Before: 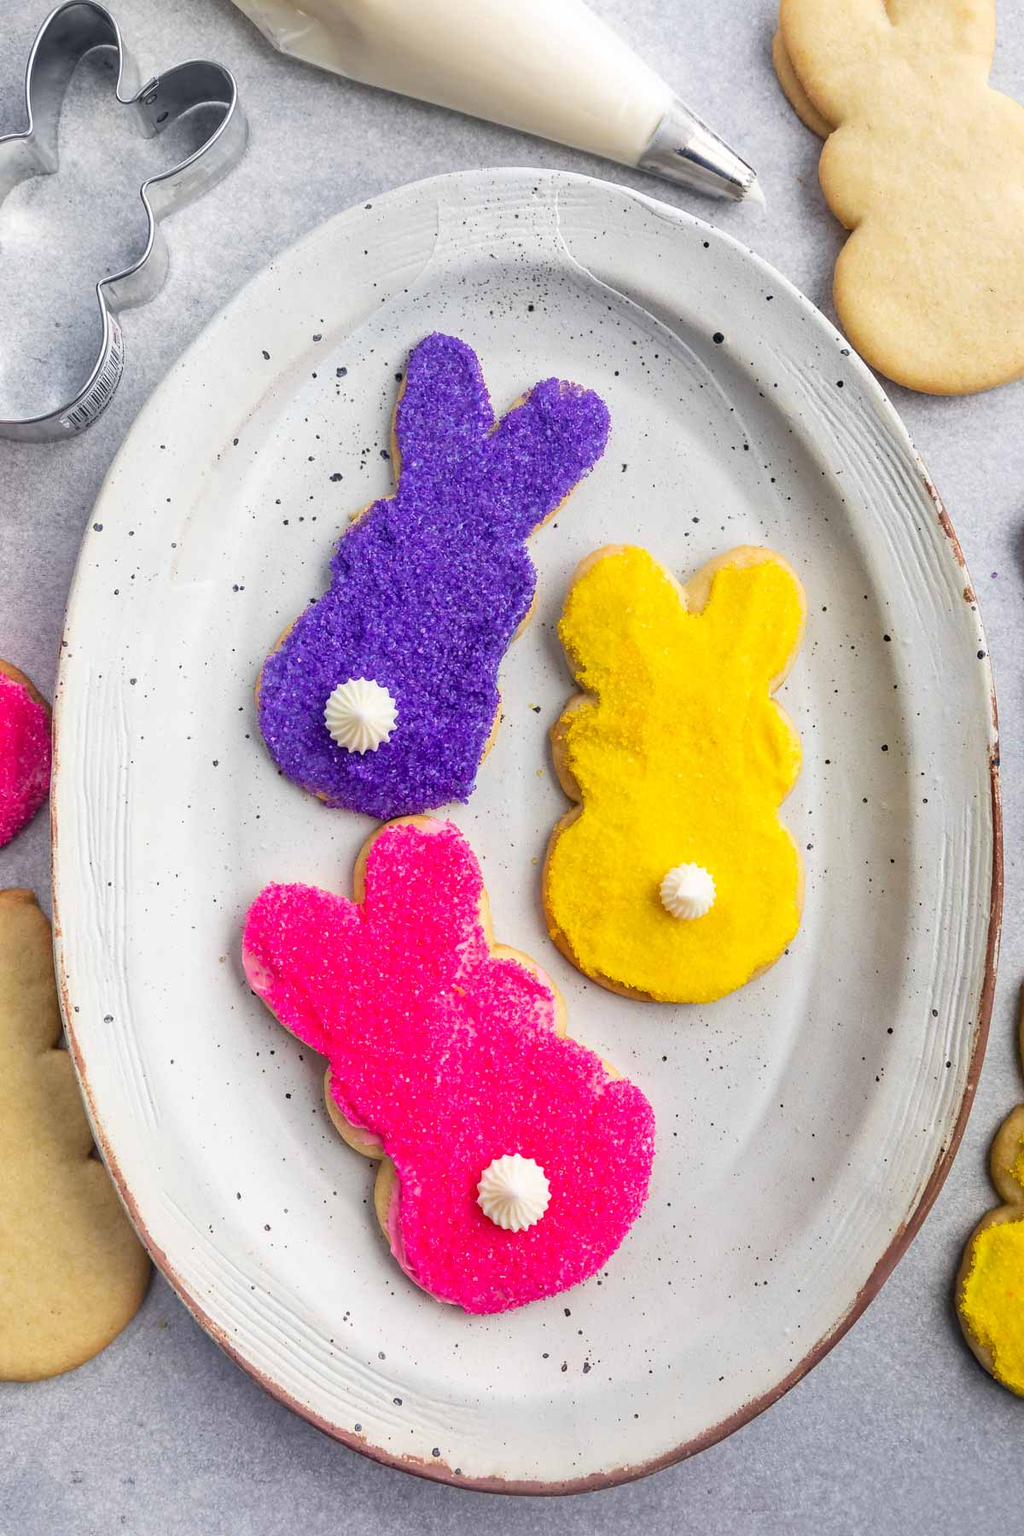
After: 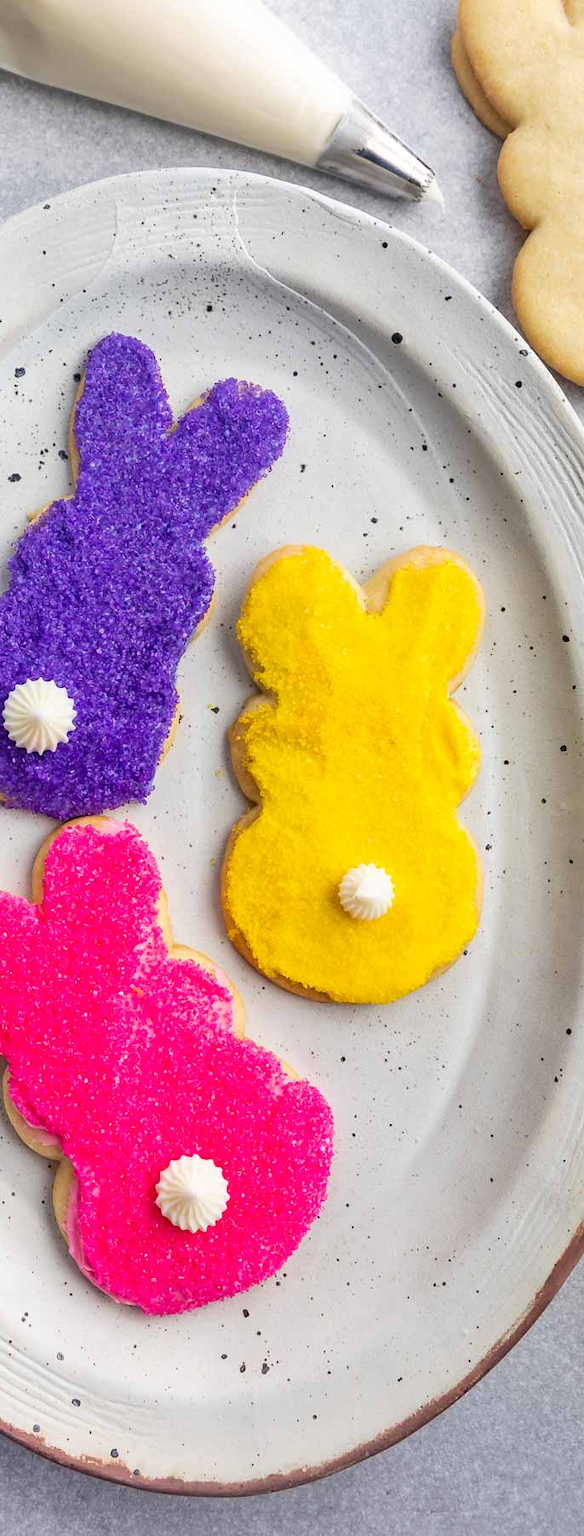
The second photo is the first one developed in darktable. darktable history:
crop: left 31.468%, top 0.018%, right 11.44%
